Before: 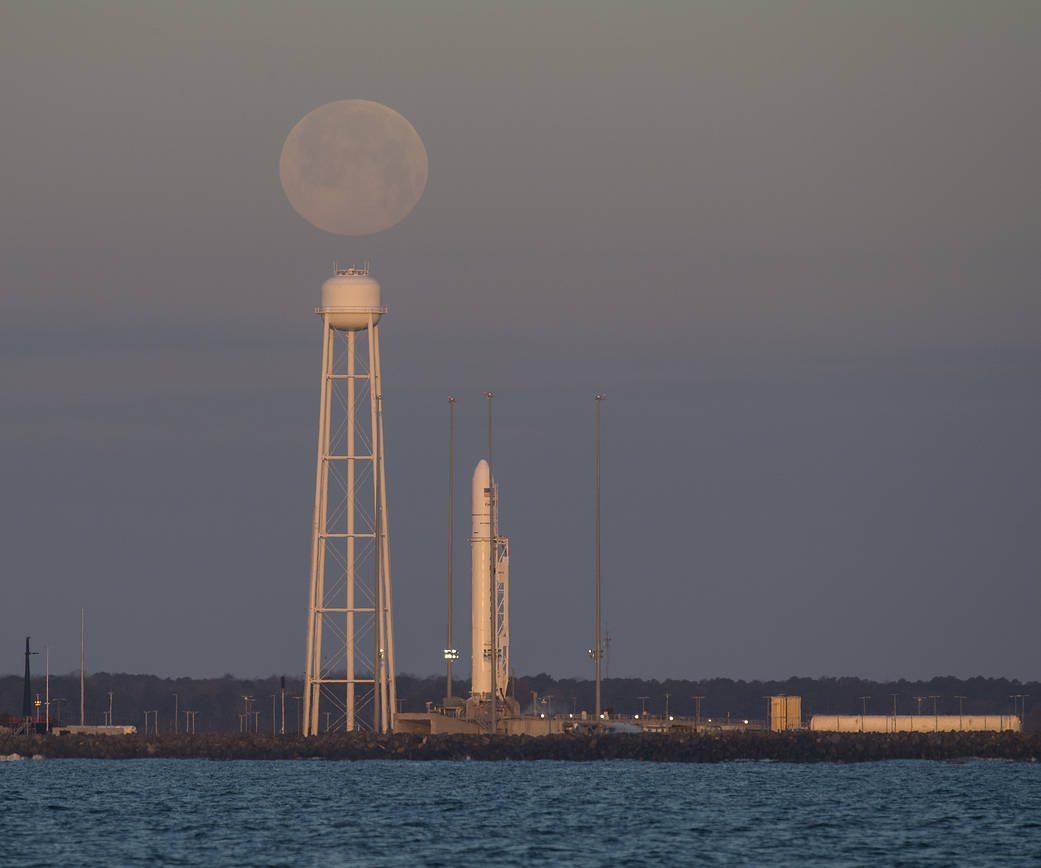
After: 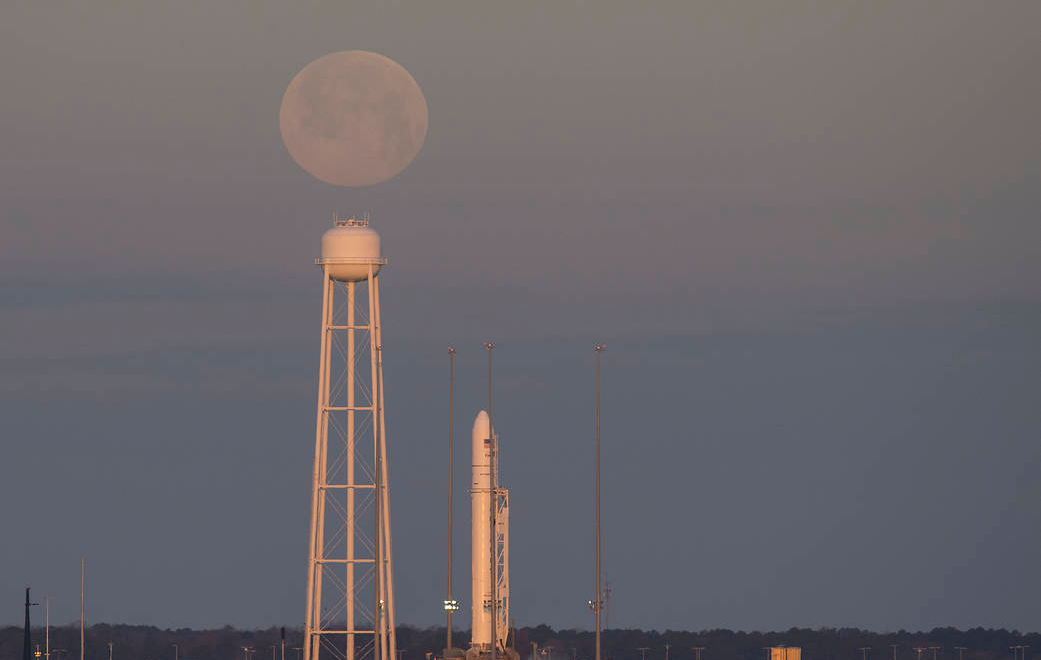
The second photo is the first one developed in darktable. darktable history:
contrast equalizer: octaves 7, y [[0.5 ×6], [0.5 ×6], [0.5, 0.5, 0.501, 0.545, 0.707, 0.863], [0 ×6], [0 ×6]]
crop: top 5.66%, bottom 18.192%
